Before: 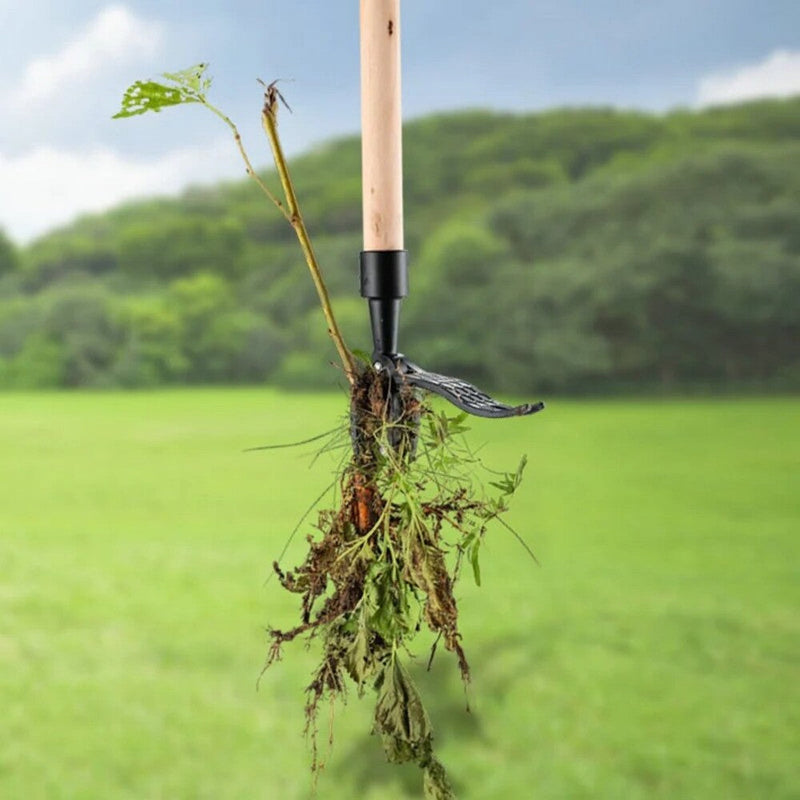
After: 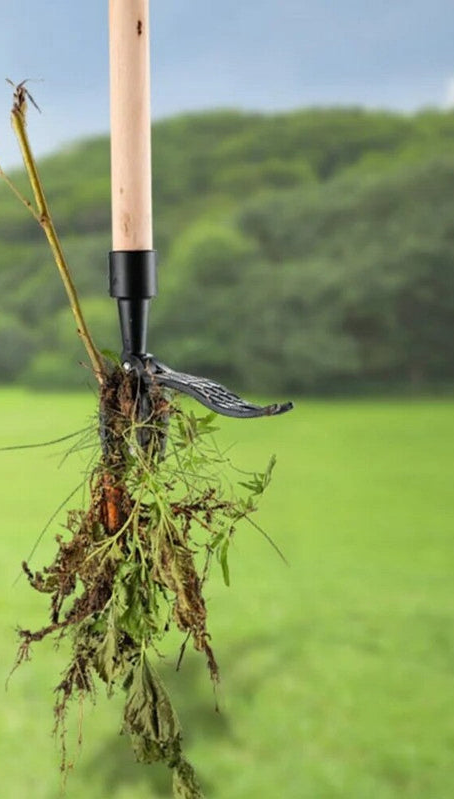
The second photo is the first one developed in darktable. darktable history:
crop: left 31.443%, top 0.007%, right 11.737%
